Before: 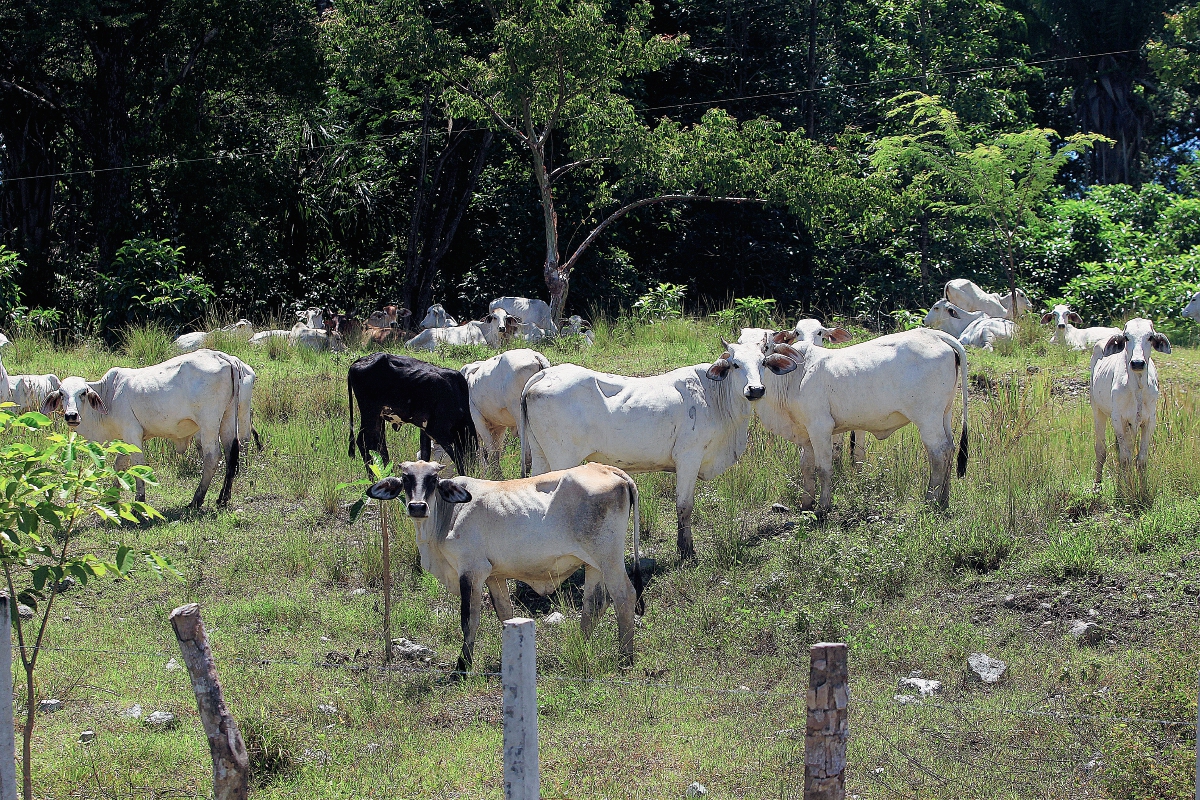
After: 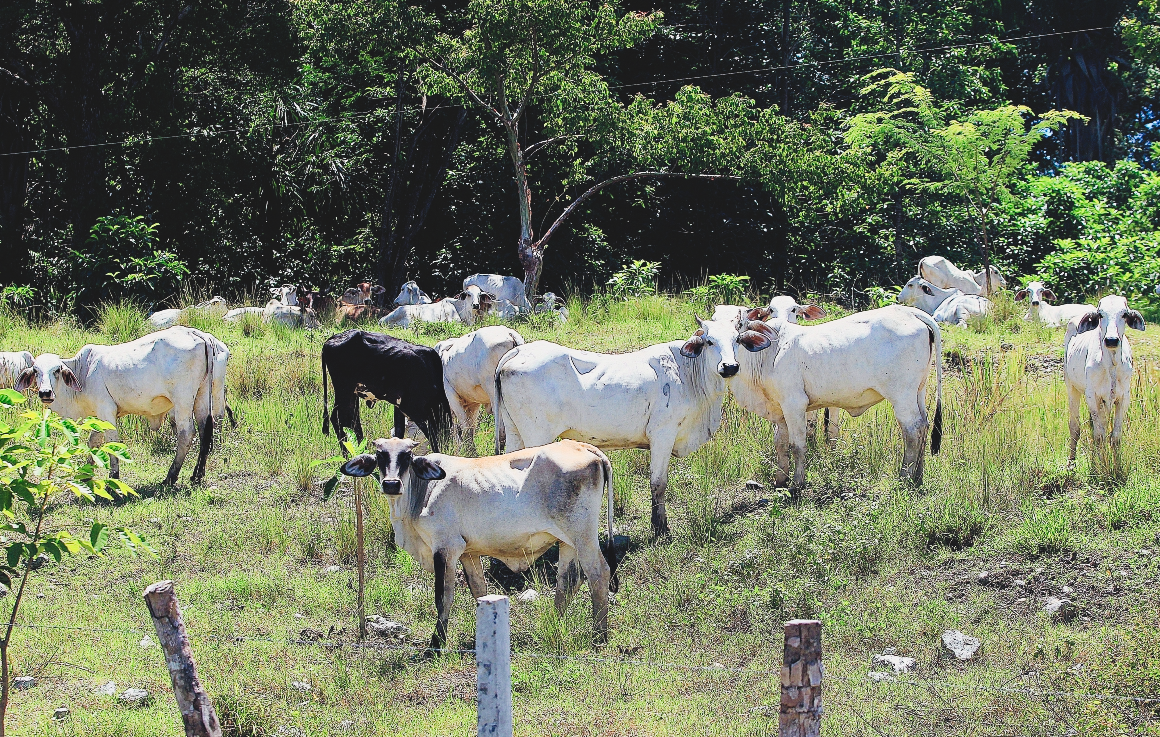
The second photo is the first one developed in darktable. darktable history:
tone curve: curves: ch0 [(0, 0.087) (0.175, 0.178) (0.466, 0.498) (0.715, 0.764) (1, 0.961)]; ch1 [(0, 0) (0.437, 0.398) (0.476, 0.466) (0.505, 0.505) (0.534, 0.544) (0.612, 0.605) (0.641, 0.643) (1, 1)]; ch2 [(0, 0) (0.359, 0.379) (0.427, 0.453) (0.489, 0.495) (0.531, 0.534) (0.579, 0.579) (1, 1)], preserve colors none
contrast brightness saturation: contrast 0.196, brightness 0.158, saturation 0.229
crop: left 2.178%, top 2.918%, right 1.11%, bottom 4.935%
haze removal: compatibility mode true, adaptive false
